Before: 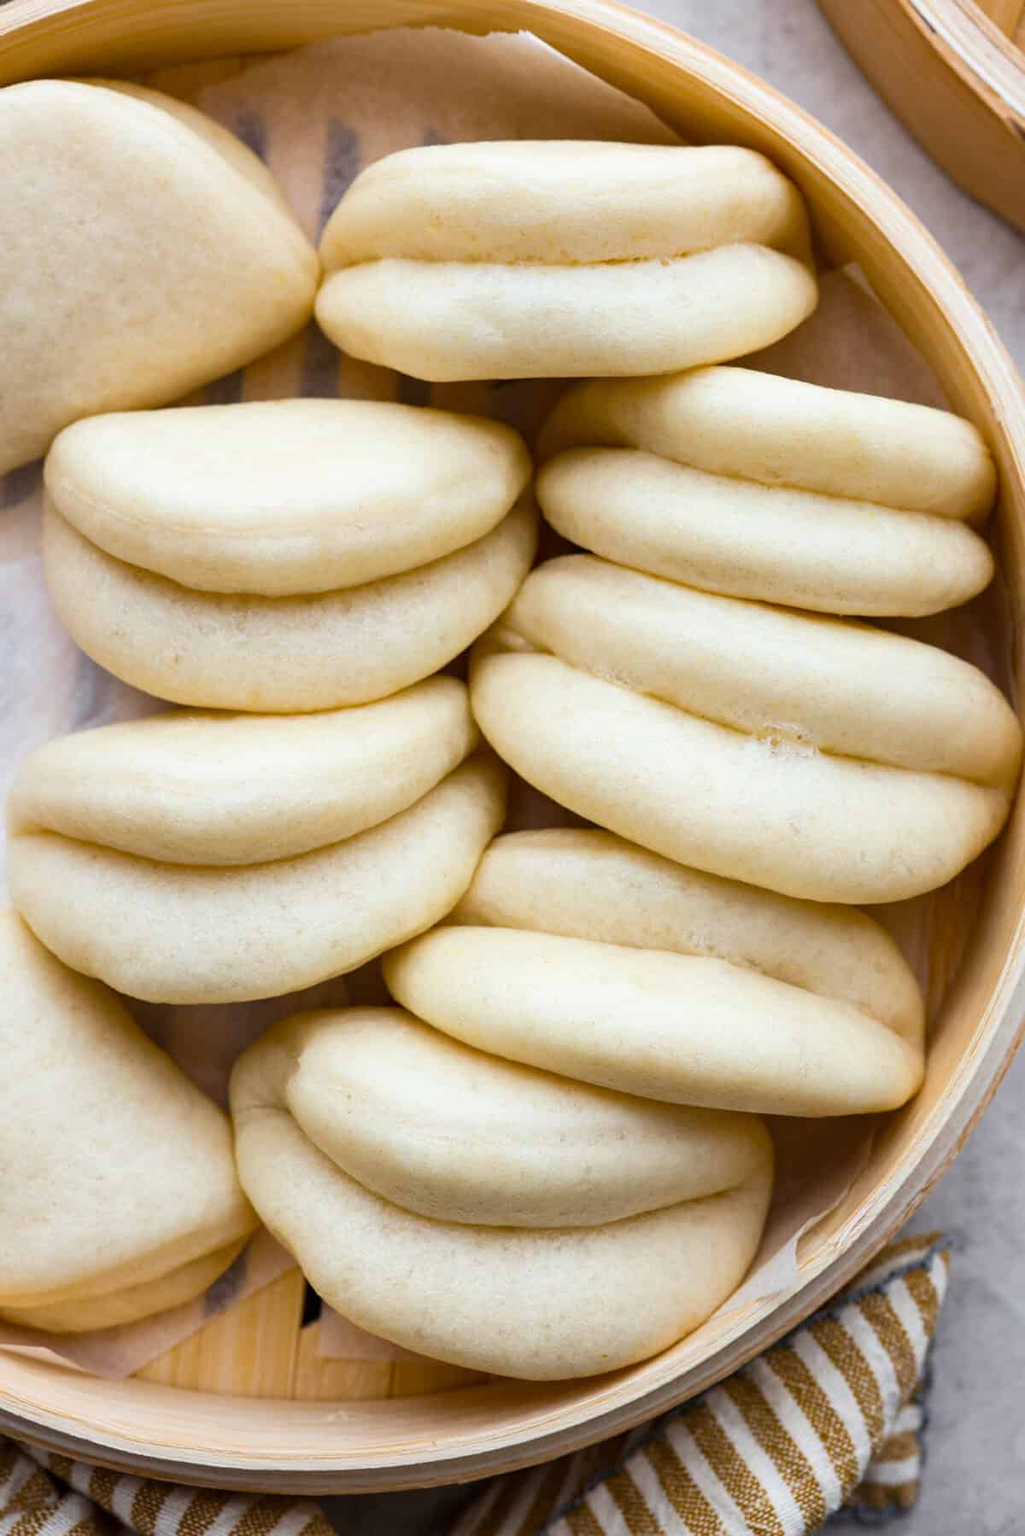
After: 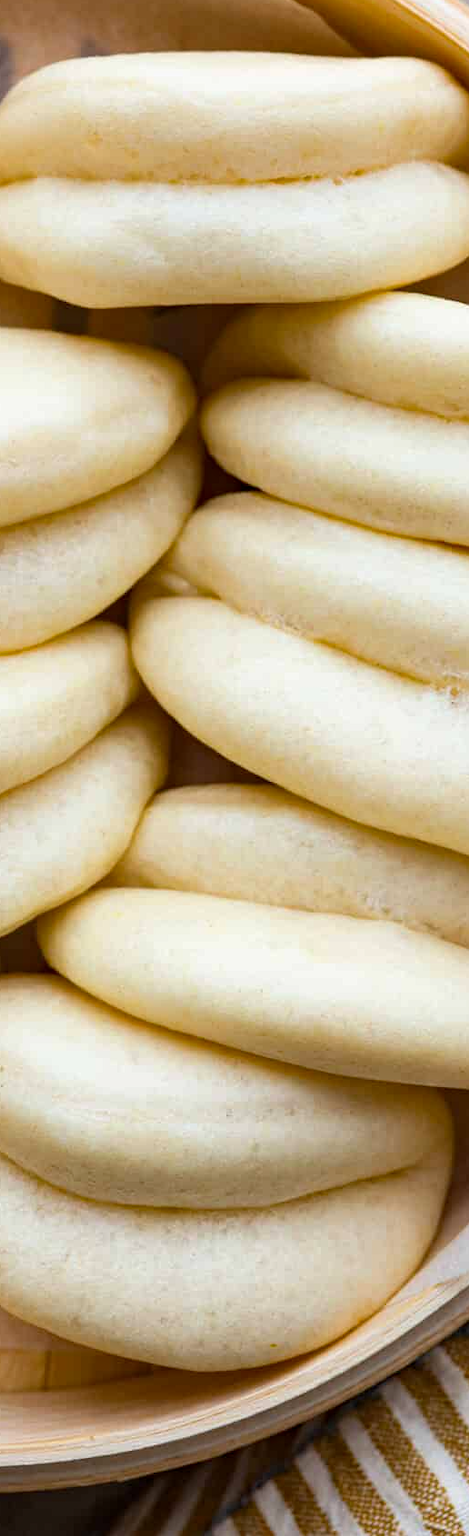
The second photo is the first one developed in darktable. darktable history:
haze removal: compatibility mode true, adaptive false
crop: left 33.917%, top 6.032%, right 22.967%
